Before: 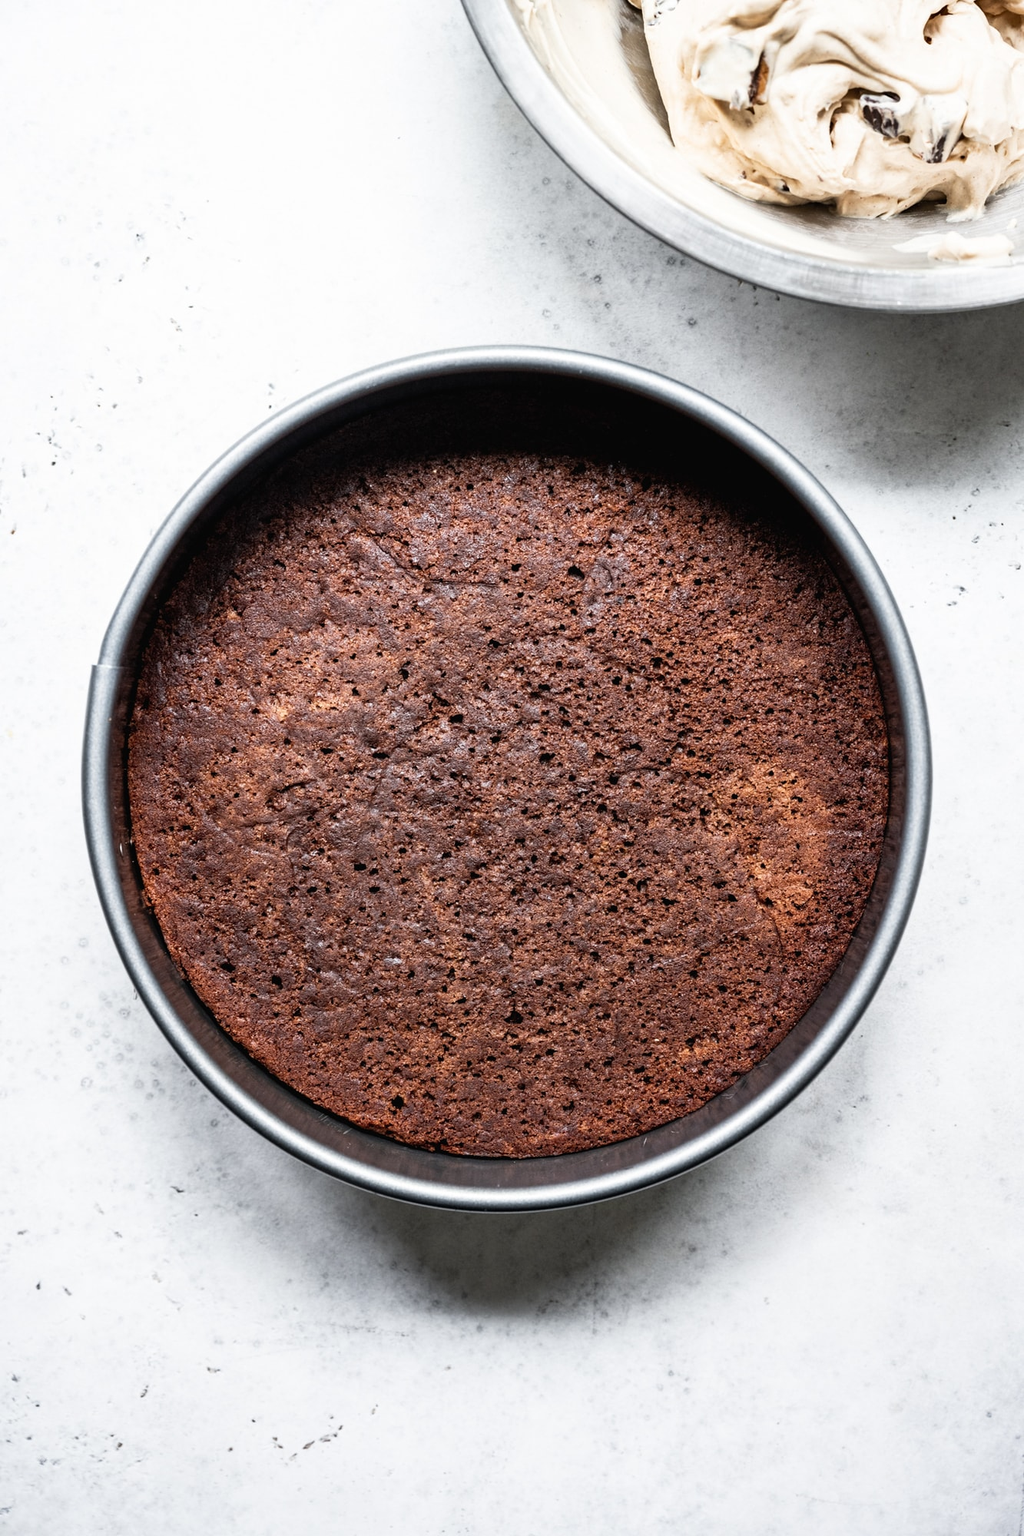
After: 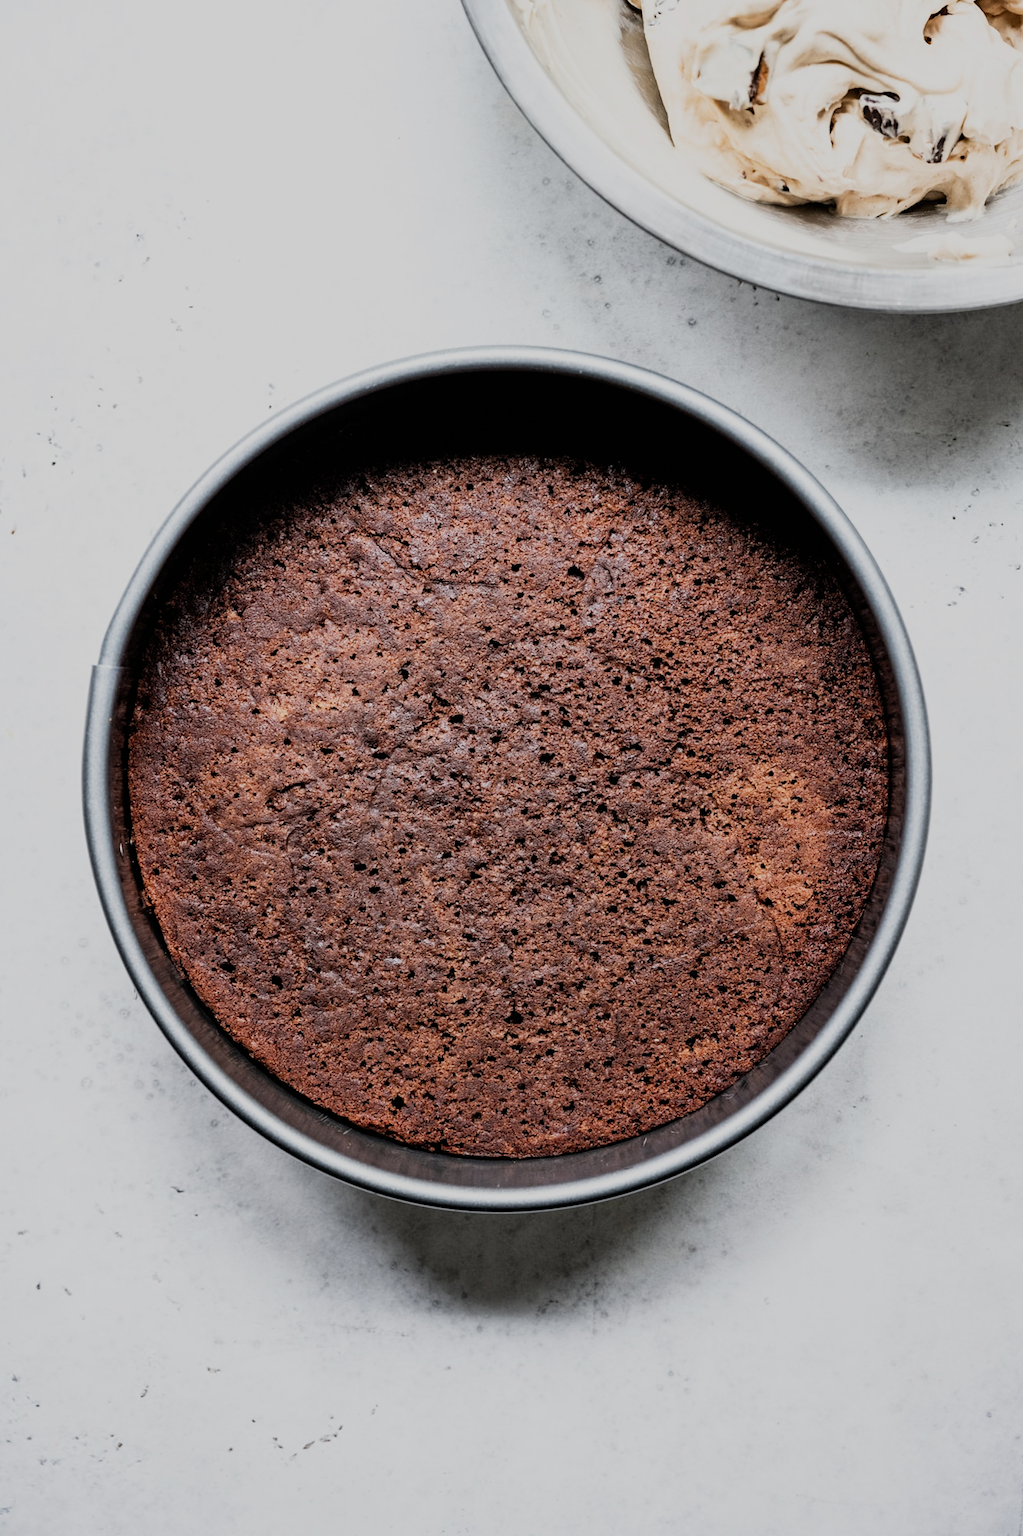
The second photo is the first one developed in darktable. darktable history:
filmic rgb: black relative exposure -7.19 EV, white relative exposure 5.38 EV, hardness 3.02
